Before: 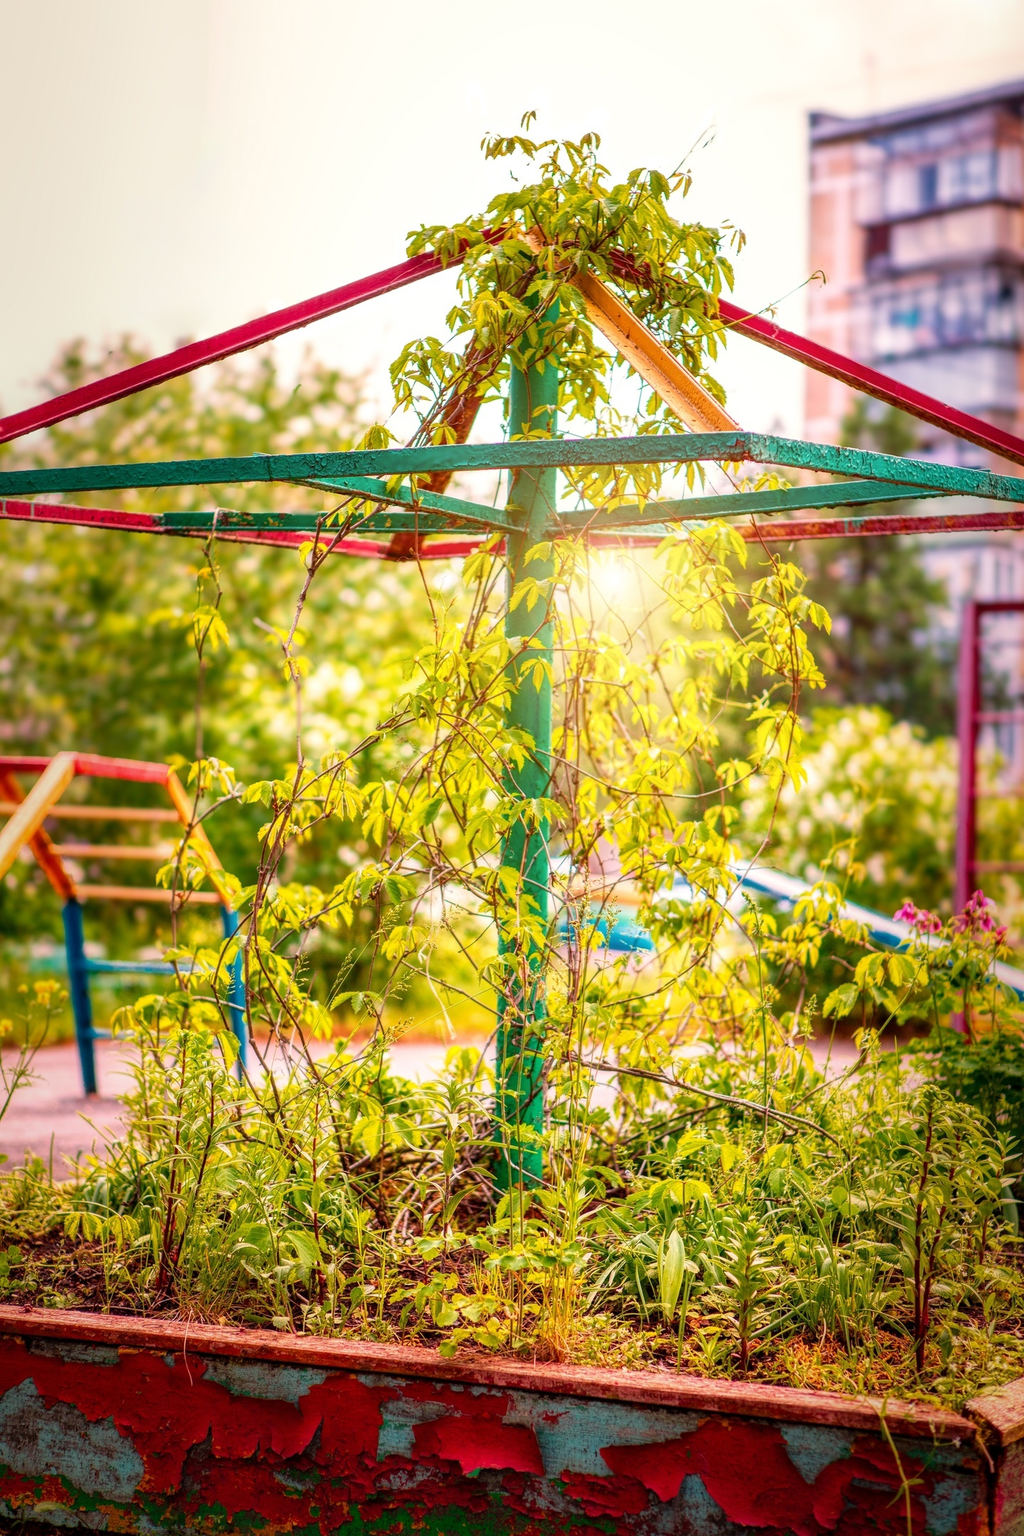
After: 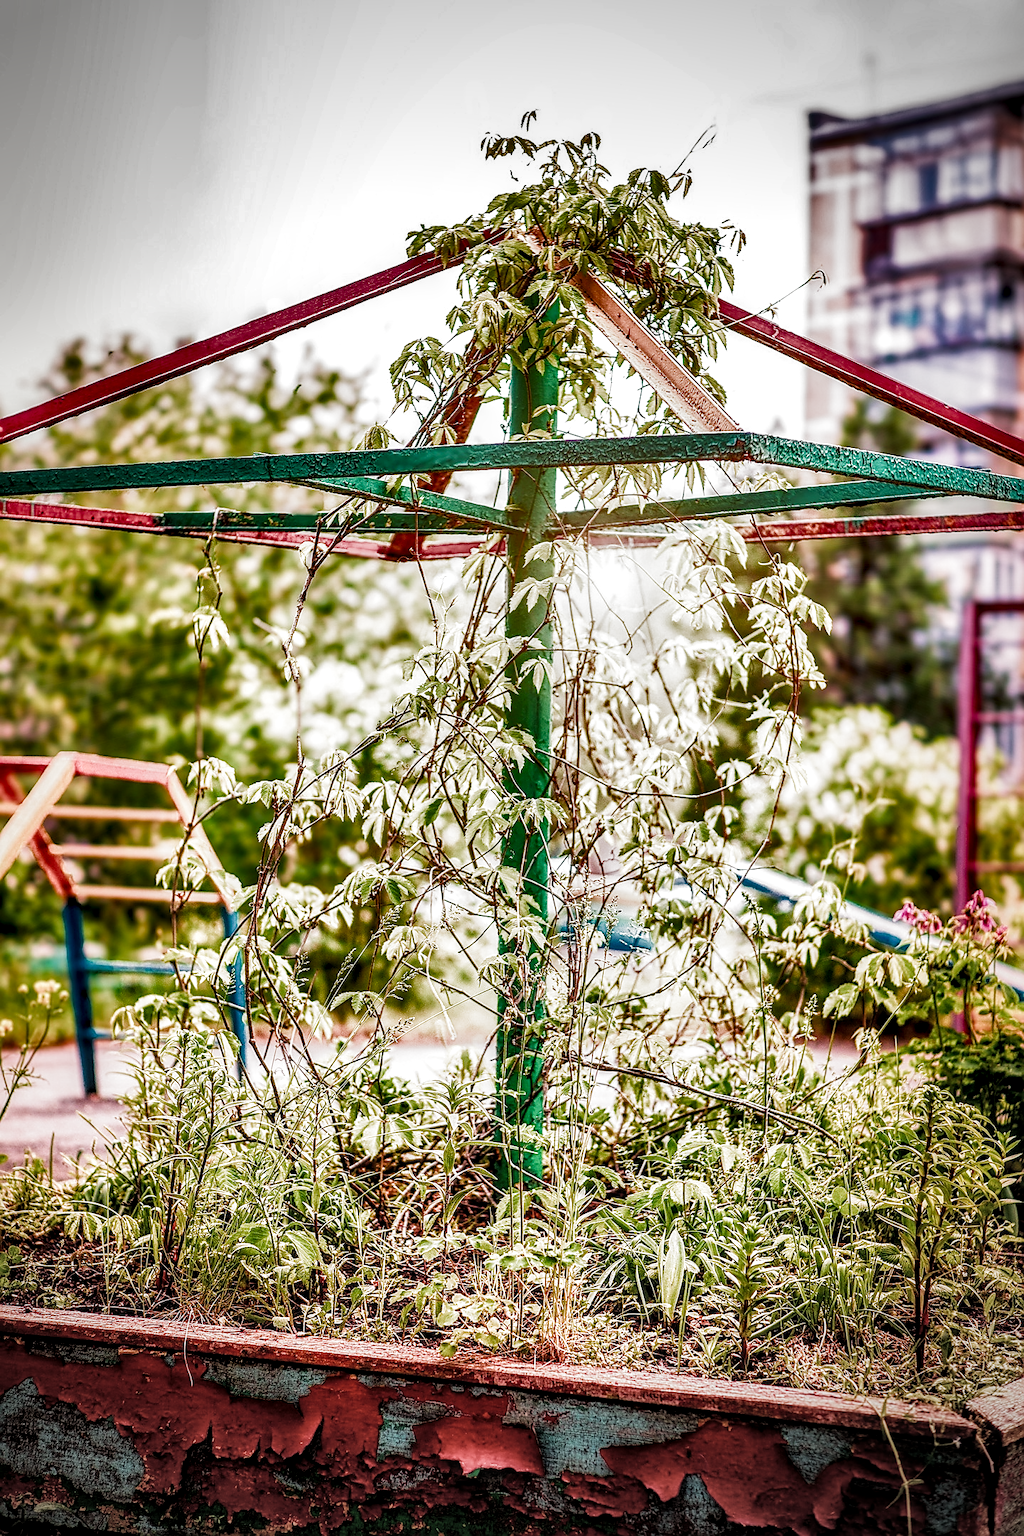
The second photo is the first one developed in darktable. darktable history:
filmic rgb: black relative exposure -6.42 EV, white relative exposure 2.42 EV, target white luminance 99.98%, hardness 5.27, latitude 0.291%, contrast 1.437, highlights saturation mix 1.73%, color science v5 (2021), contrast in shadows safe, contrast in highlights safe
local contrast: detail 142%
sharpen: radius 1.35, amount 1.246, threshold 0.658
vignetting: fall-off start 88.57%, fall-off radius 44.11%, brightness -0.515, saturation -0.513, width/height ratio 1.166
shadows and highlights: radius 109.21, shadows 41.18, highlights -71.83, low approximation 0.01, soften with gaussian
